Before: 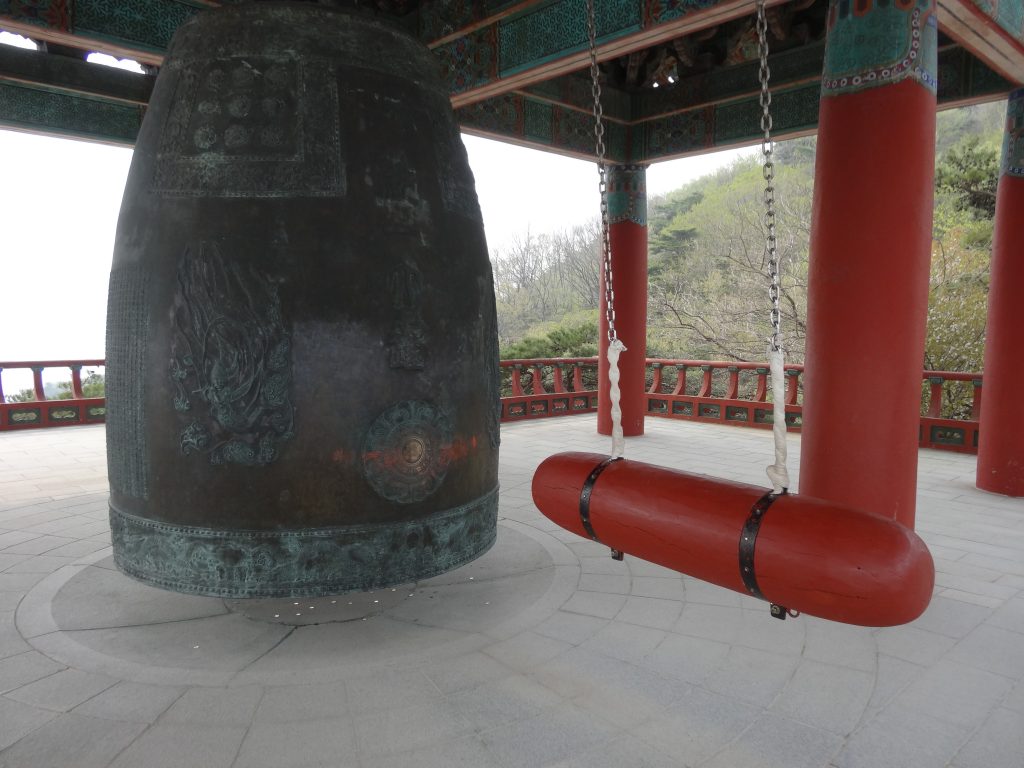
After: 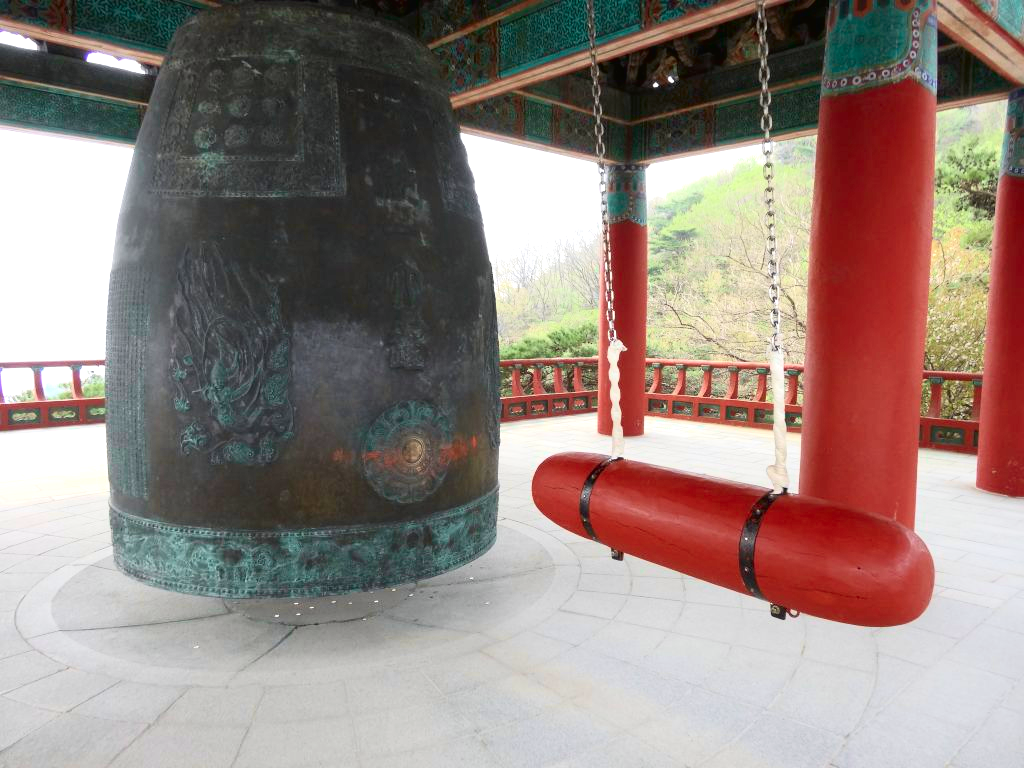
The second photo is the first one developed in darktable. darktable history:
tone curve: curves: ch0 [(0, 0.013) (0.054, 0.018) (0.205, 0.191) (0.289, 0.292) (0.39, 0.424) (0.493, 0.551) (0.647, 0.752) (0.796, 0.887) (1, 0.998)]; ch1 [(0, 0) (0.371, 0.339) (0.477, 0.452) (0.494, 0.495) (0.501, 0.501) (0.51, 0.516) (0.54, 0.557) (0.572, 0.605) (0.66, 0.701) (0.783, 0.804) (1, 1)]; ch2 [(0, 0) (0.32, 0.281) (0.403, 0.399) (0.441, 0.428) (0.47, 0.469) (0.498, 0.496) (0.524, 0.543) (0.551, 0.579) (0.633, 0.665) (0.7, 0.711) (1, 1)], color space Lab, independent channels, preserve colors none
exposure: black level correction 0, exposure 0.7 EV, compensate exposure bias true, compensate highlight preservation false
